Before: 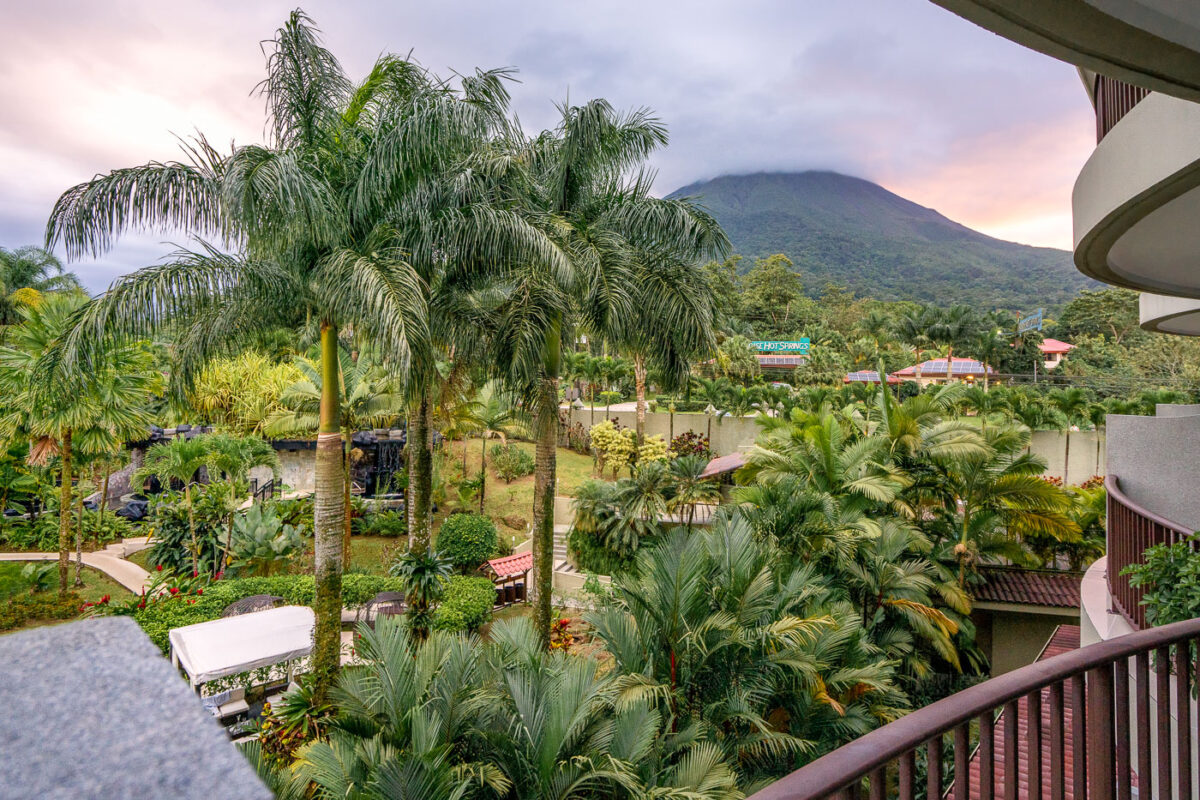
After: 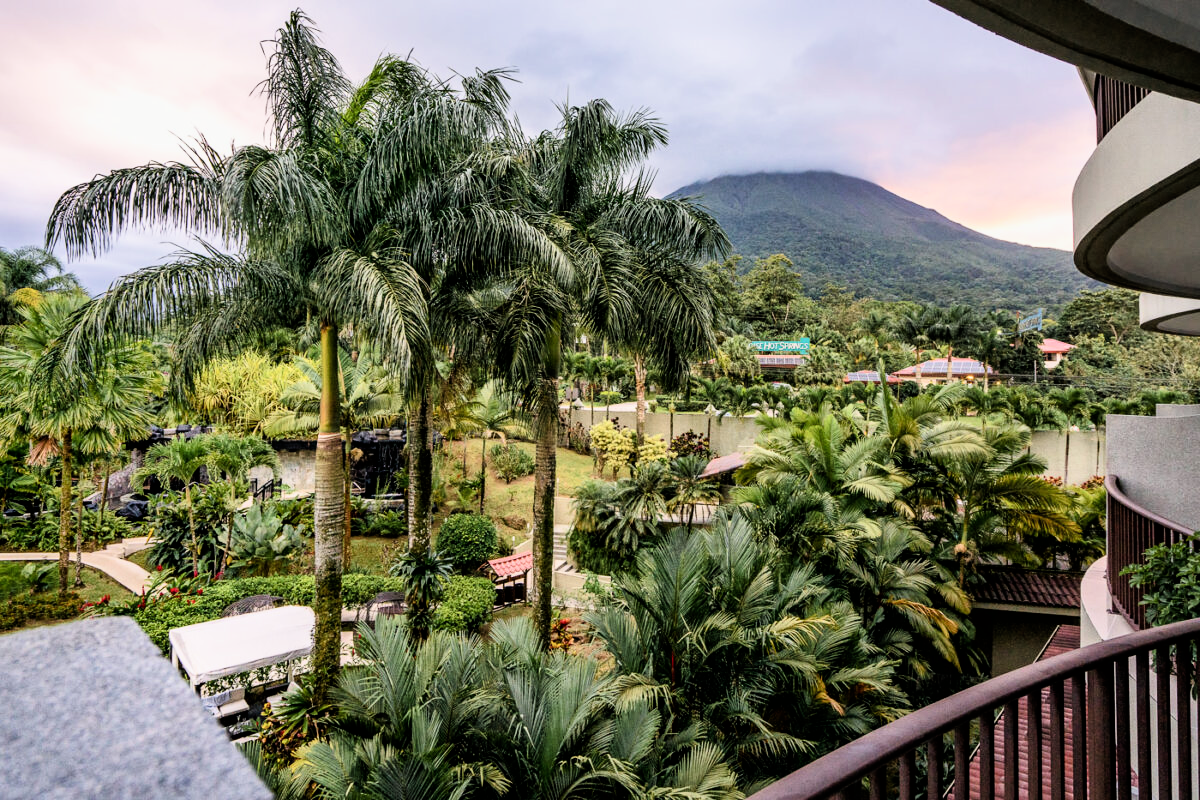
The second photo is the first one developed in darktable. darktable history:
filmic rgb: black relative exposure -5.39 EV, white relative exposure 2.88 EV, dynamic range scaling -38.25%, hardness 3.98, contrast 1.622, highlights saturation mix -0.988%
